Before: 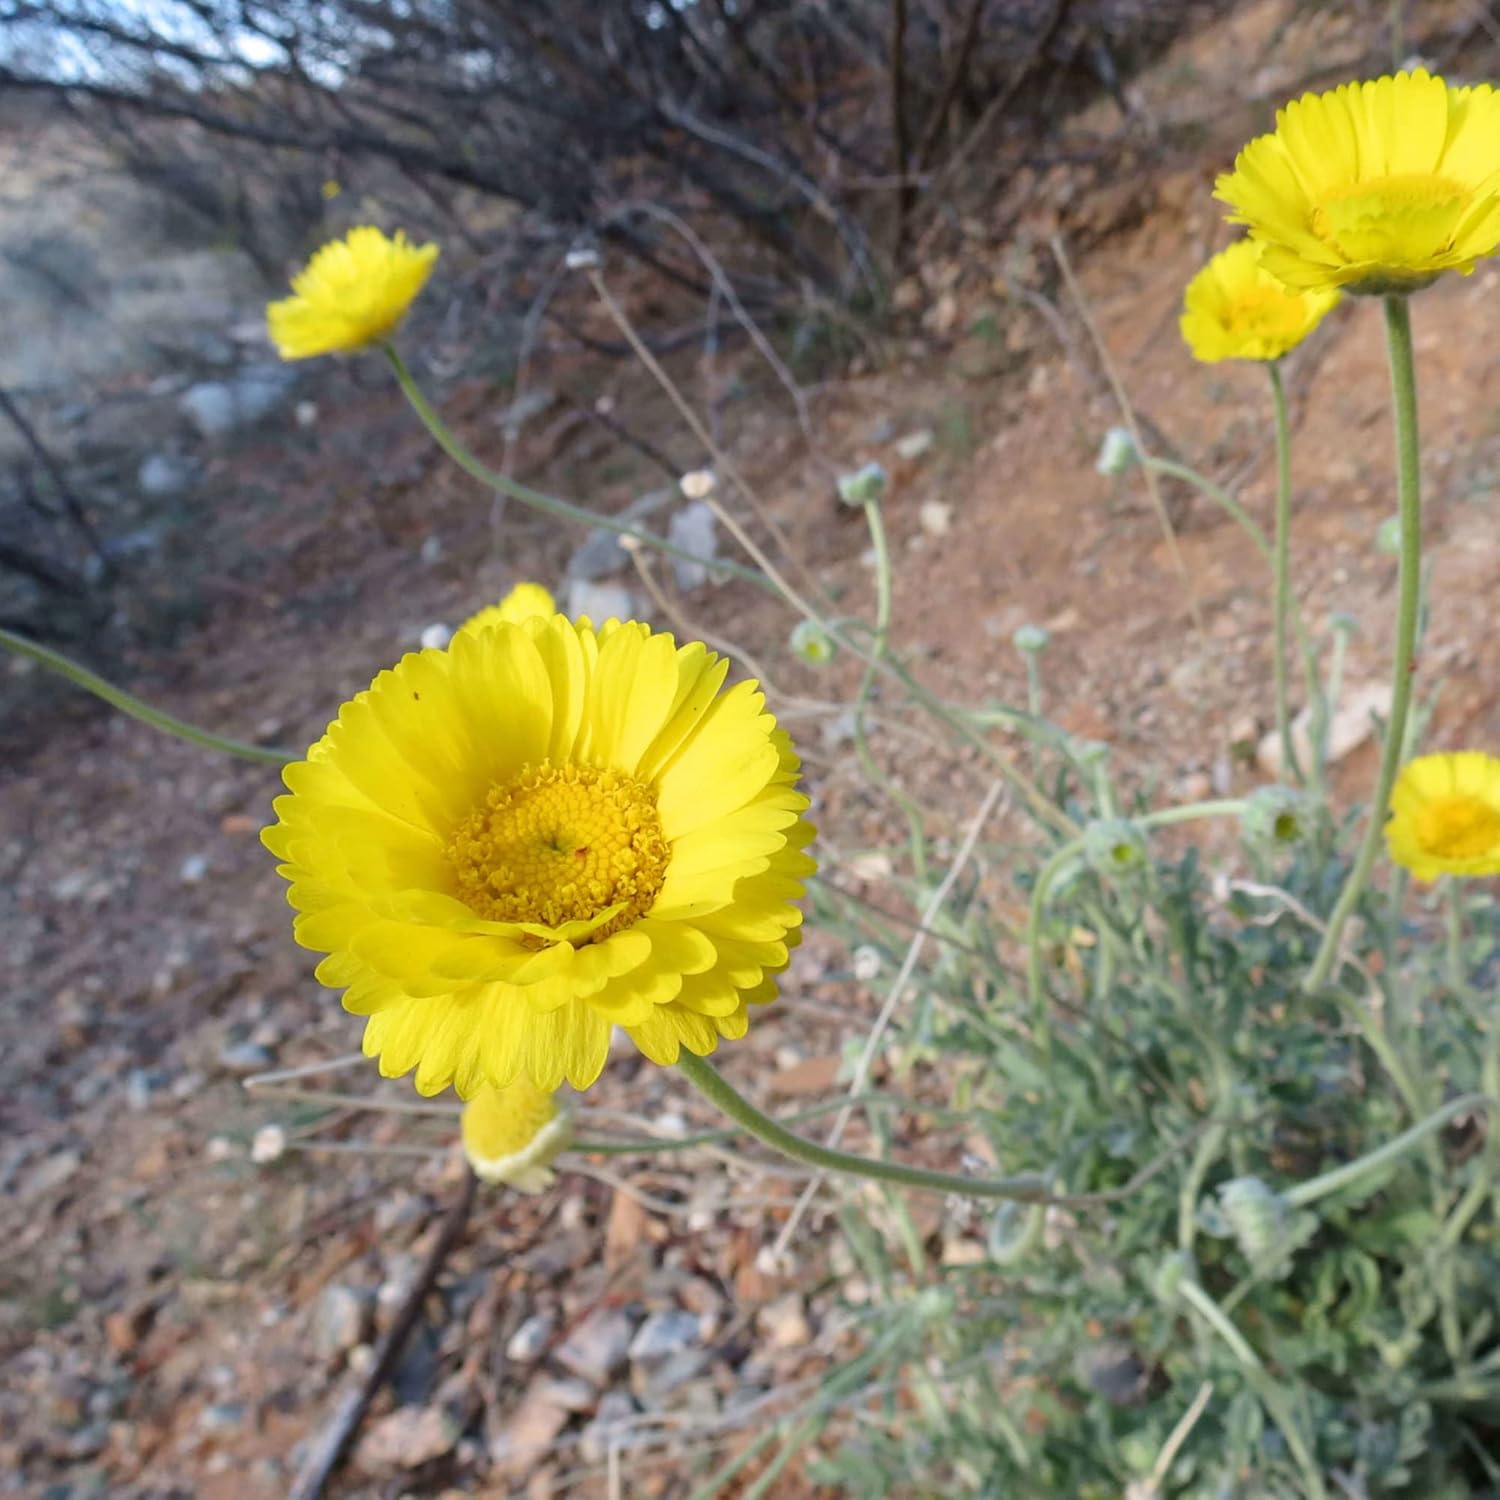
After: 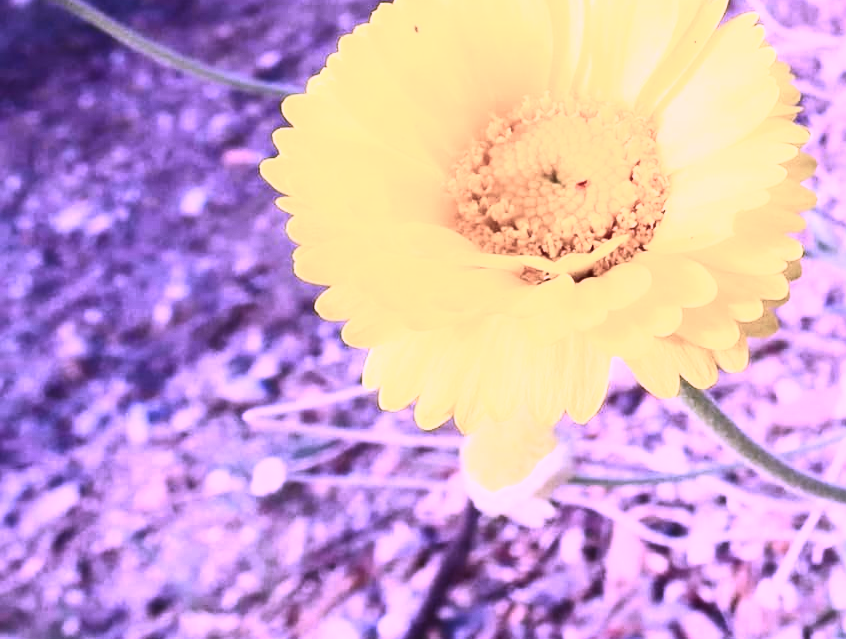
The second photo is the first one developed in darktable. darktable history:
white balance: red 1.009, blue 0.985
contrast brightness saturation: contrast 0.62, brightness 0.34, saturation 0.14
crop: top 44.483%, right 43.593%, bottom 12.892%
color calibration: illuminant custom, x 0.379, y 0.481, temperature 4443.07 K
